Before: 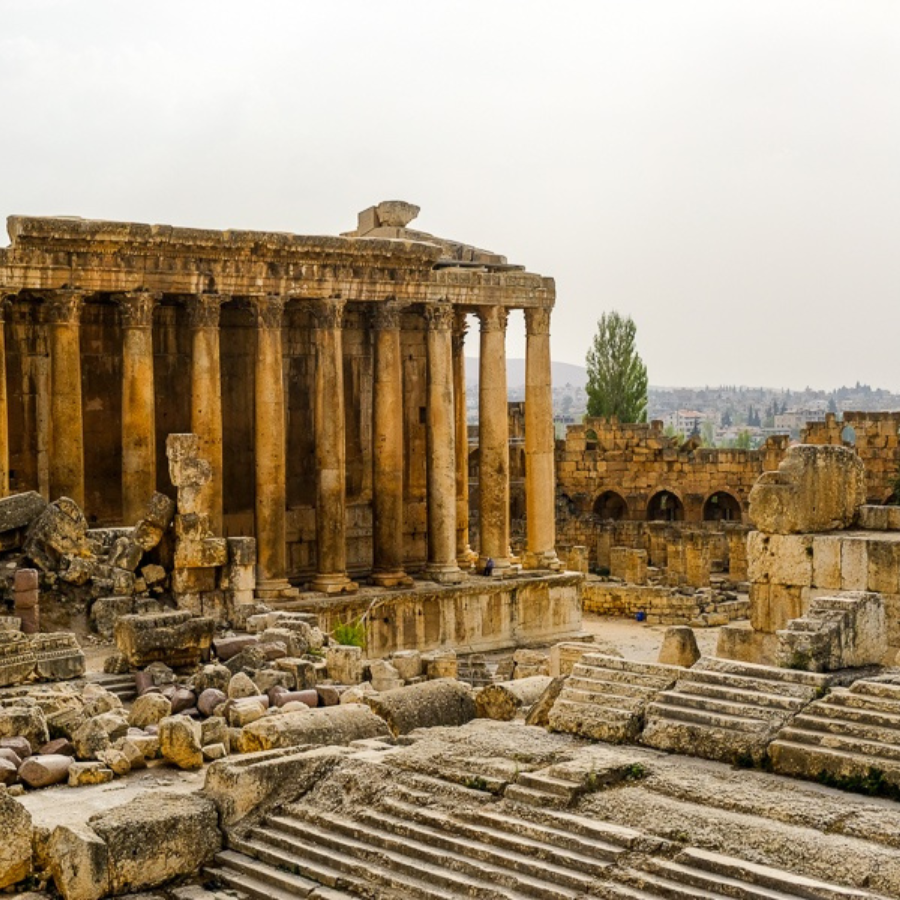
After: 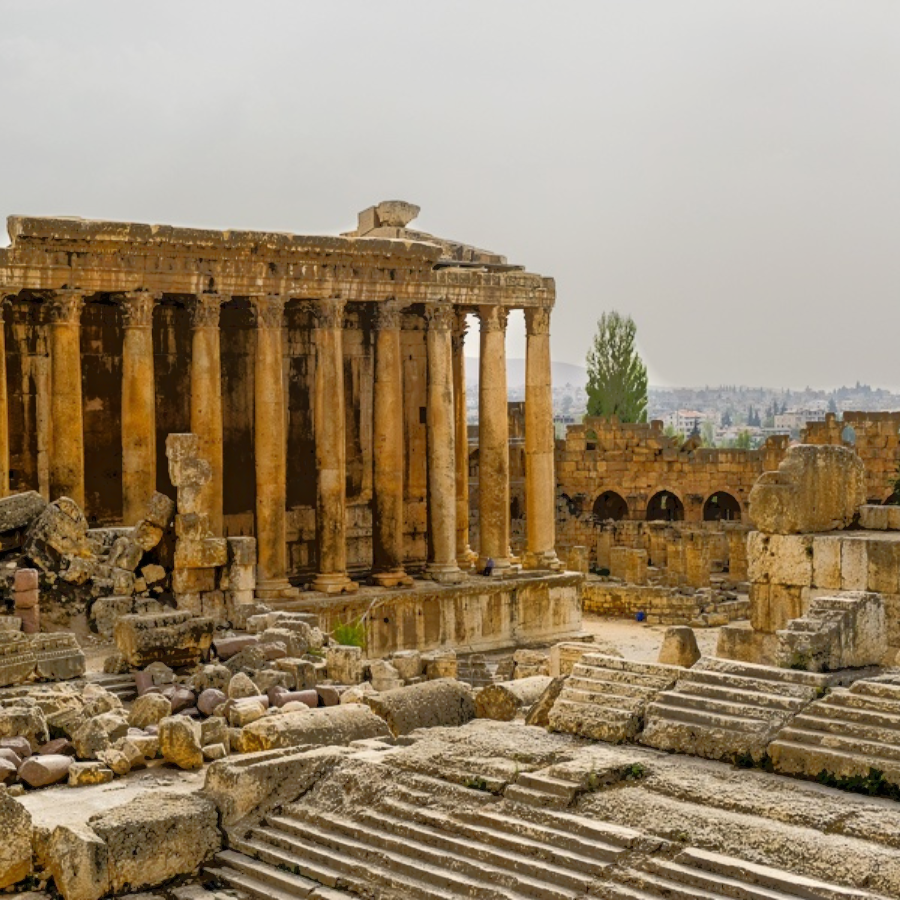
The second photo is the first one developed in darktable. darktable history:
tone equalizer: -7 EV -0.63 EV, -6 EV 1.02 EV, -5 EV -0.477 EV, -4 EV 0.411 EV, -3 EV 0.435 EV, -2 EV 0.137 EV, -1 EV -0.169 EV, +0 EV -0.391 EV
